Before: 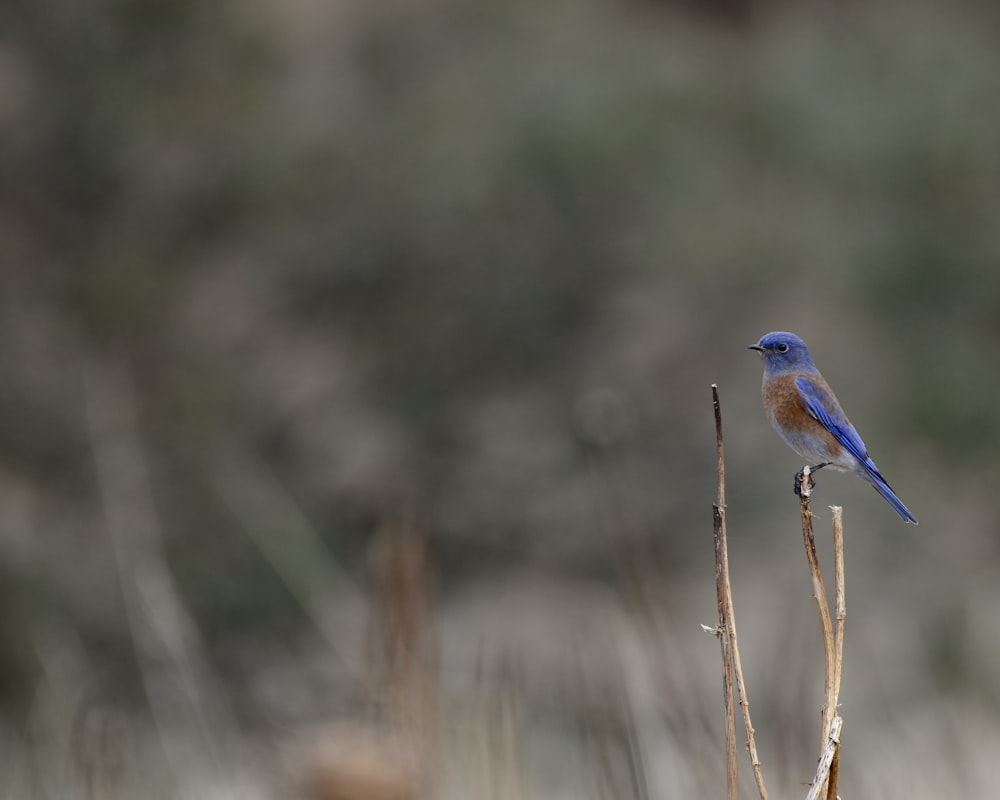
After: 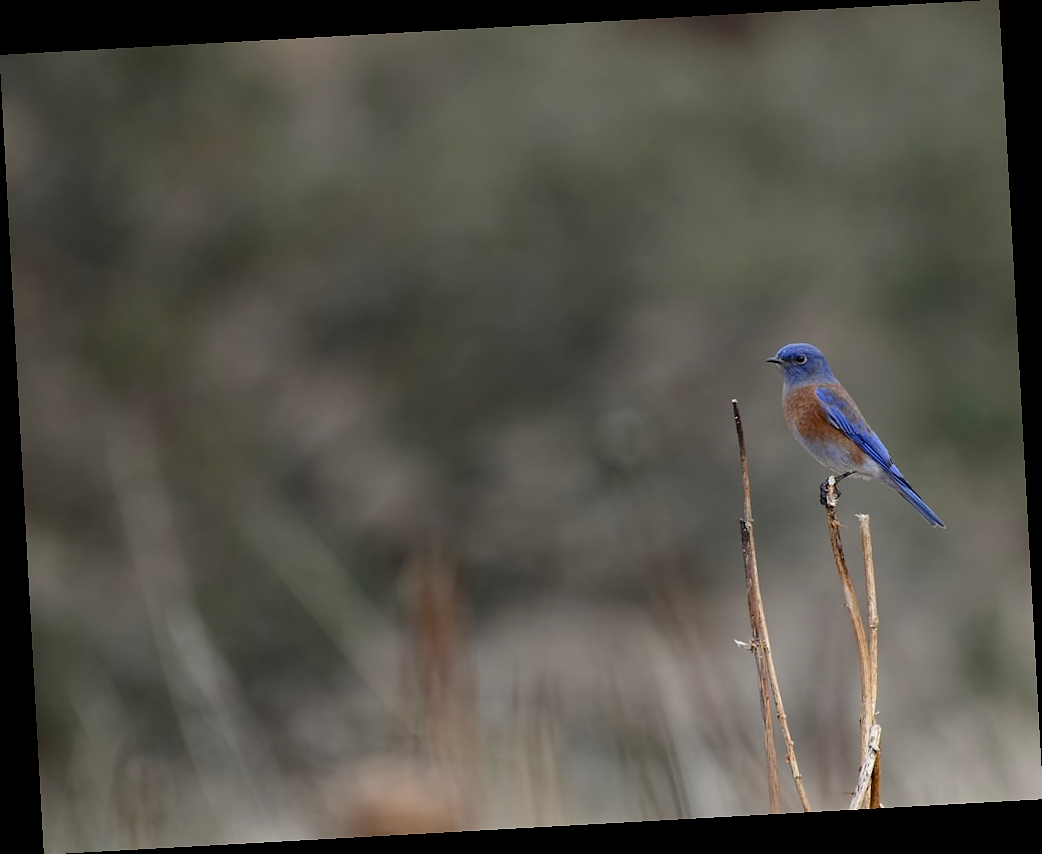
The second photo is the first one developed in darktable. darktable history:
sharpen: radius 1, threshold 1
rotate and perspective: rotation -3.18°, automatic cropping off
